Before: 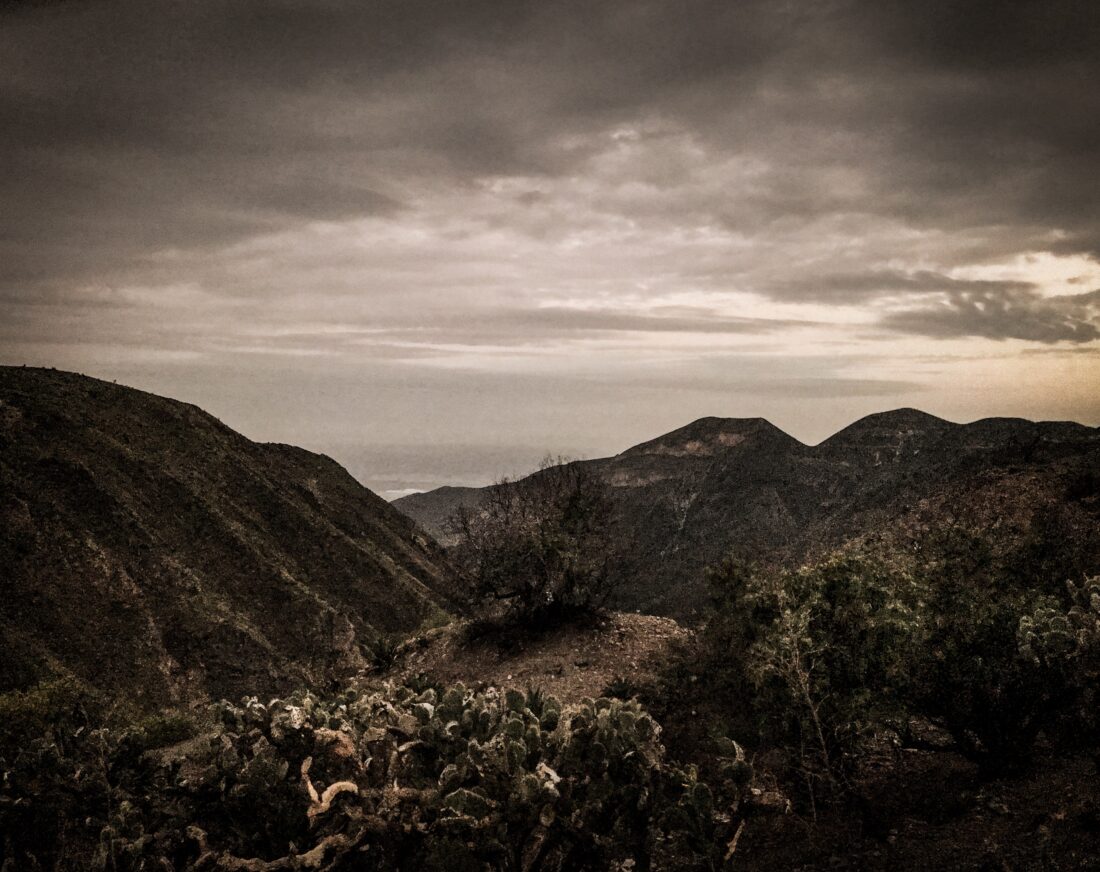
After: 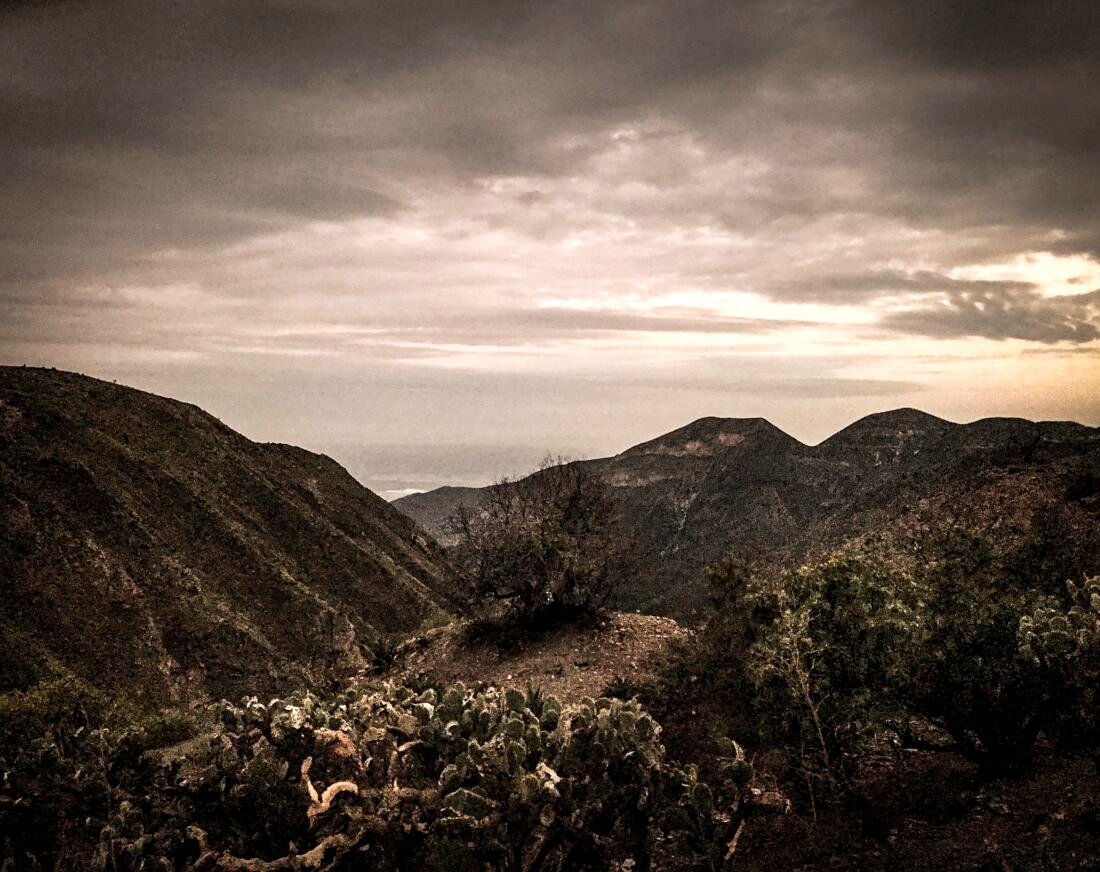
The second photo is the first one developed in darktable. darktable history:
exposure: black level correction 0.001, exposure 0.5 EV, compensate exposure bias true, compensate highlight preservation false
sharpen: amount 0.2
